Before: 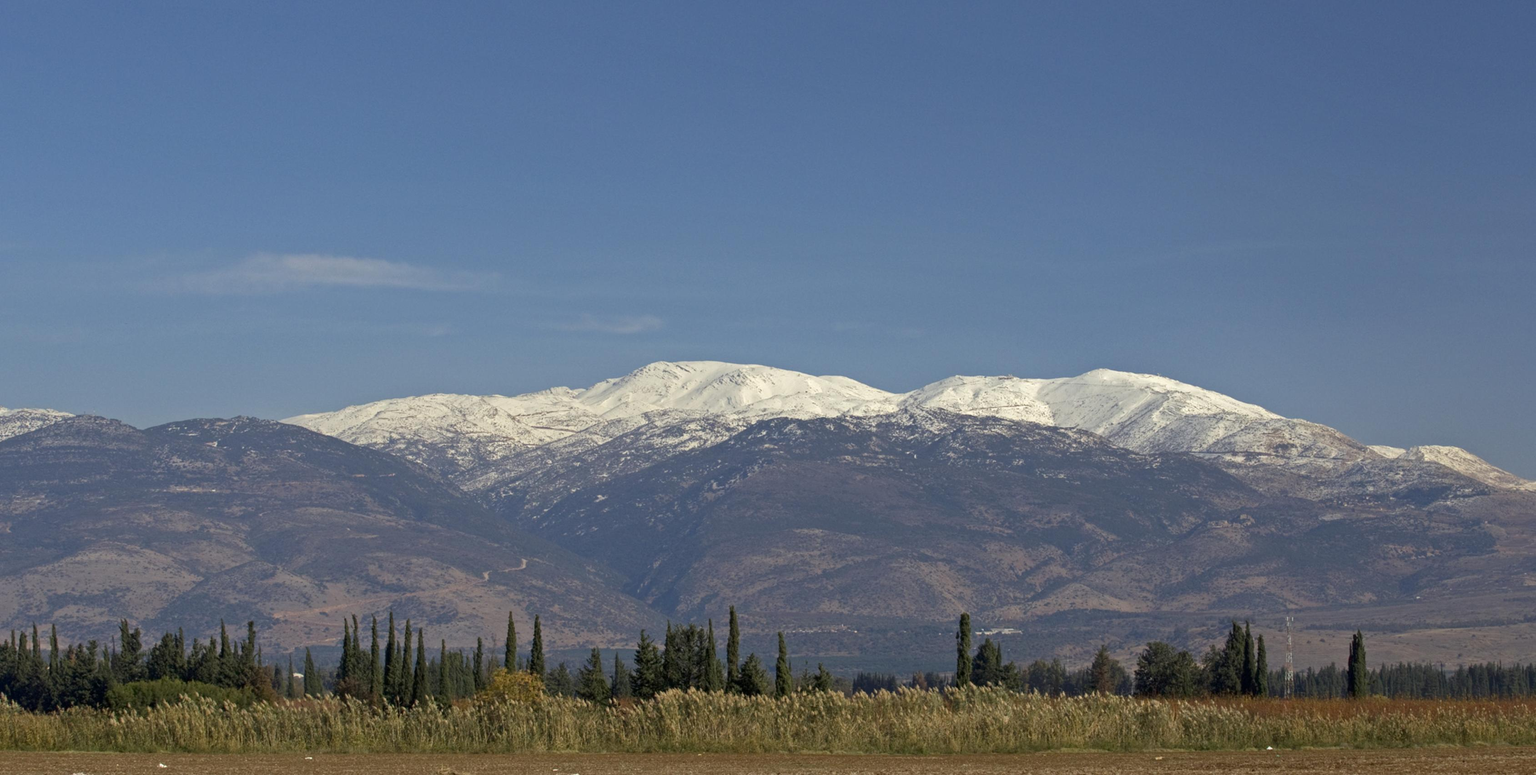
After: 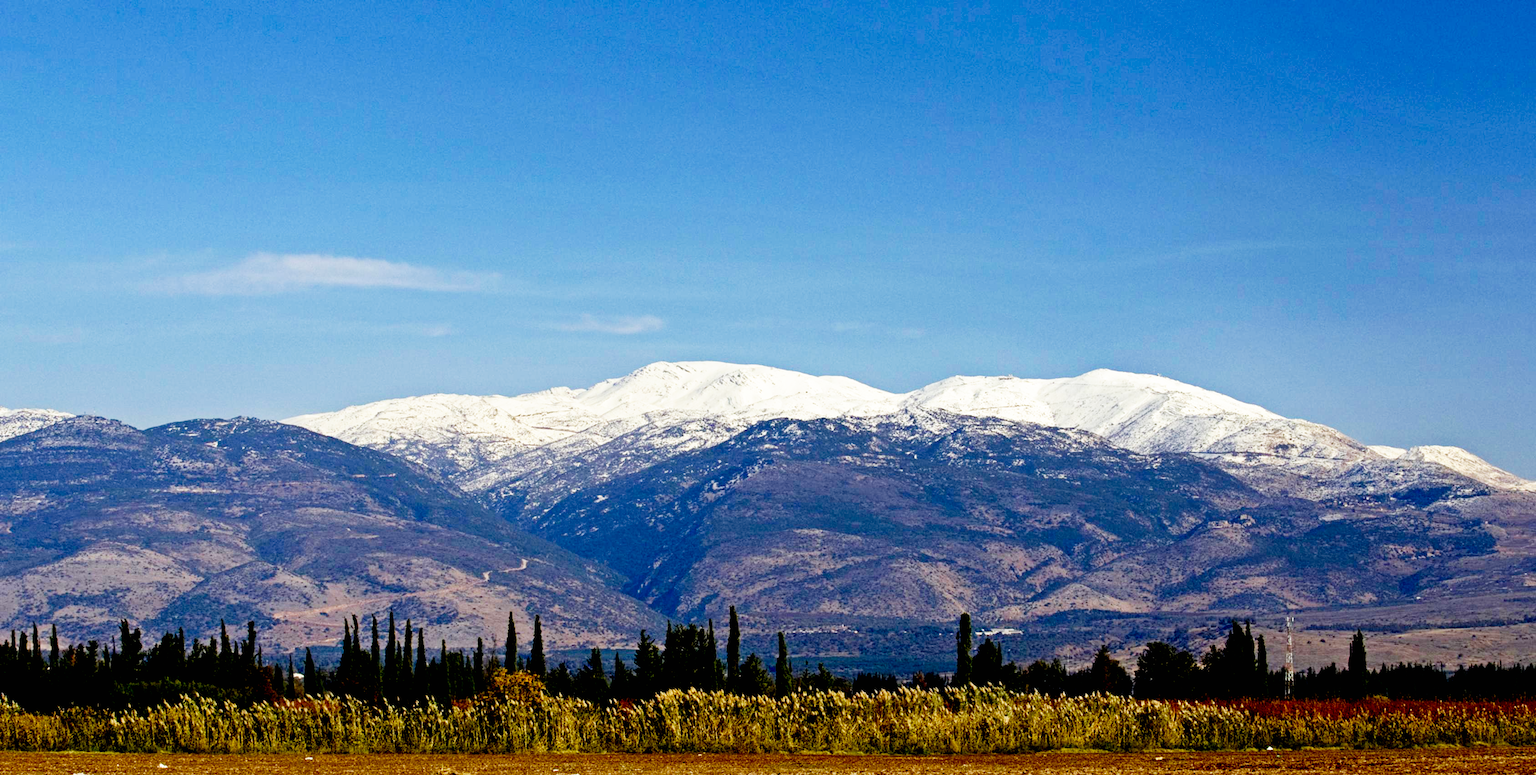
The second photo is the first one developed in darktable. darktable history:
exposure: black level correction 0.056, exposure -0.034 EV, compensate exposure bias true, compensate highlight preservation false
base curve: curves: ch0 [(0, 0) (0.007, 0.004) (0.027, 0.03) (0.046, 0.07) (0.207, 0.54) (0.442, 0.872) (0.673, 0.972) (1, 1)], preserve colors none
